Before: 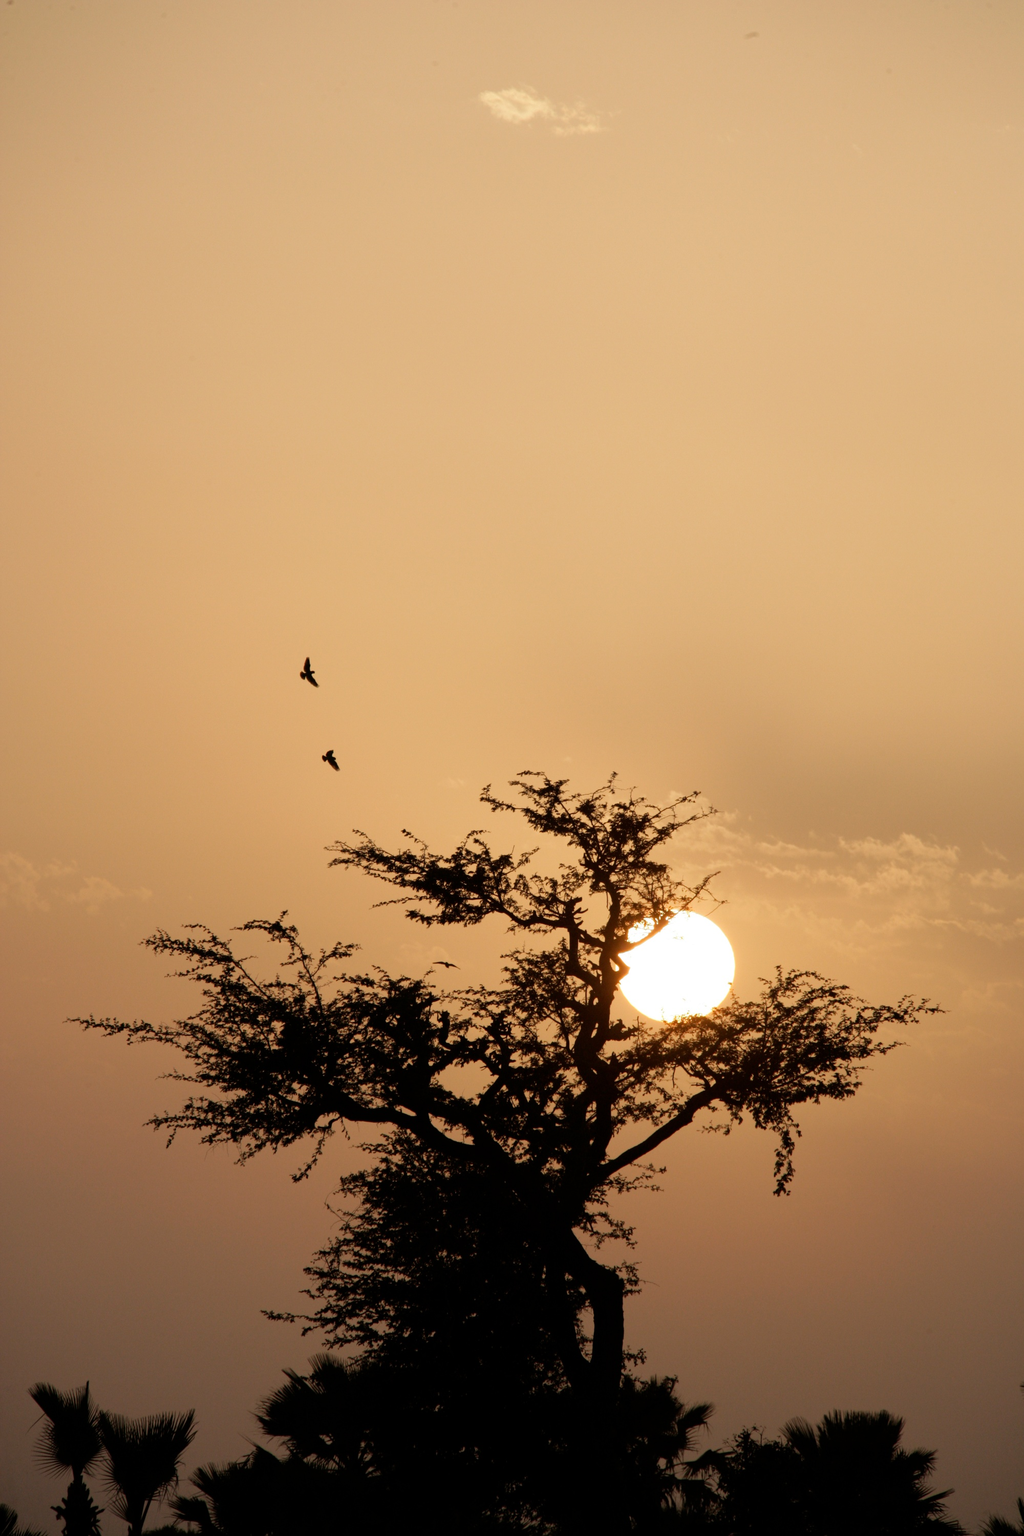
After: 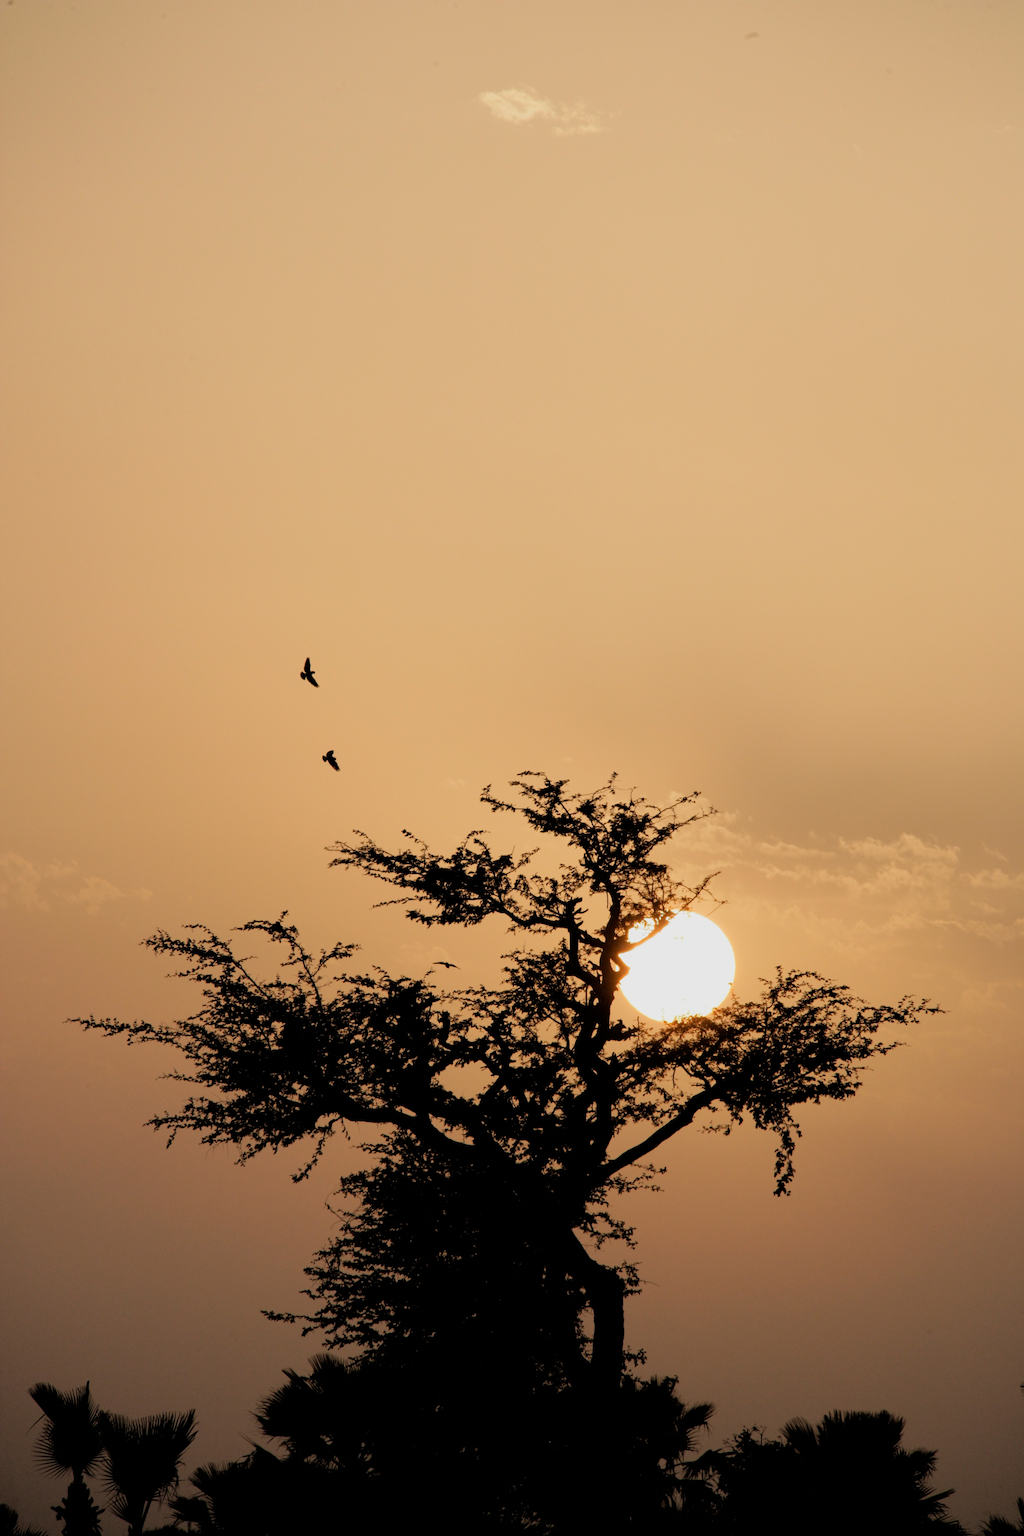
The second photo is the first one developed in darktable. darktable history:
filmic rgb: black relative exposure -8.02 EV, white relative exposure 4.04 EV, hardness 4.17, latitude 50.21%, contrast 1.101, add noise in highlights 0.002, preserve chrominance luminance Y, color science v3 (2019), use custom middle-gray values true, contrast in highlights soft
